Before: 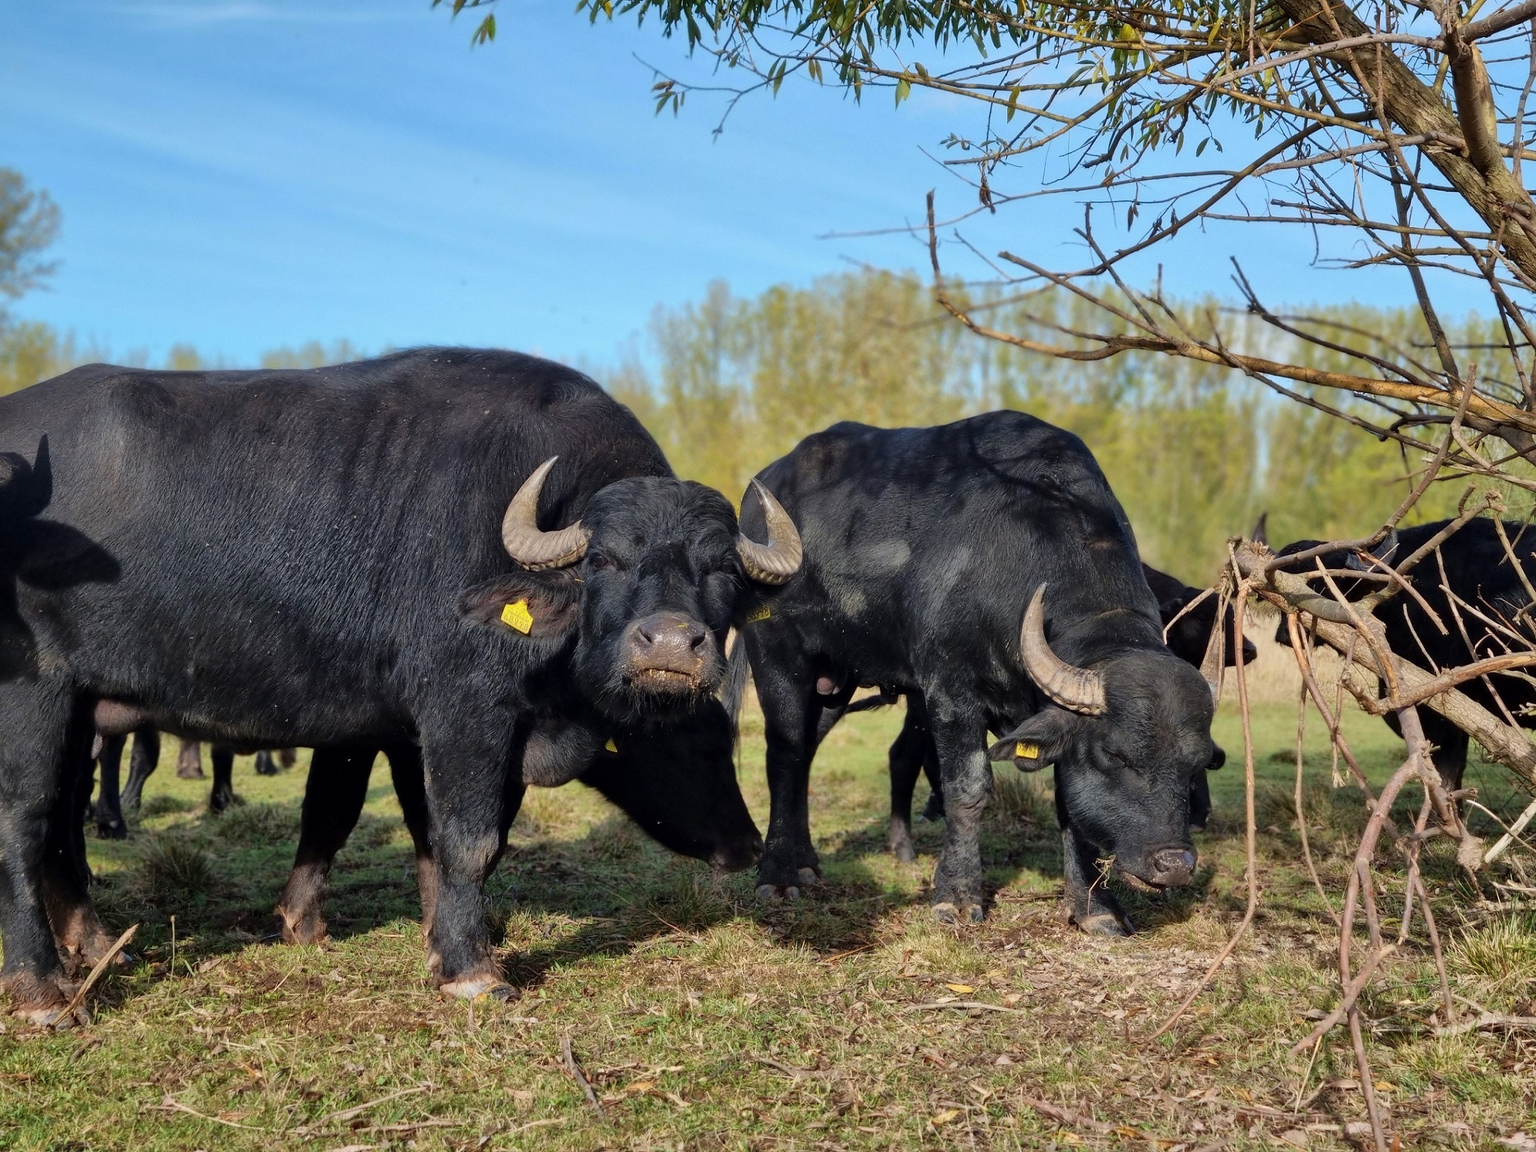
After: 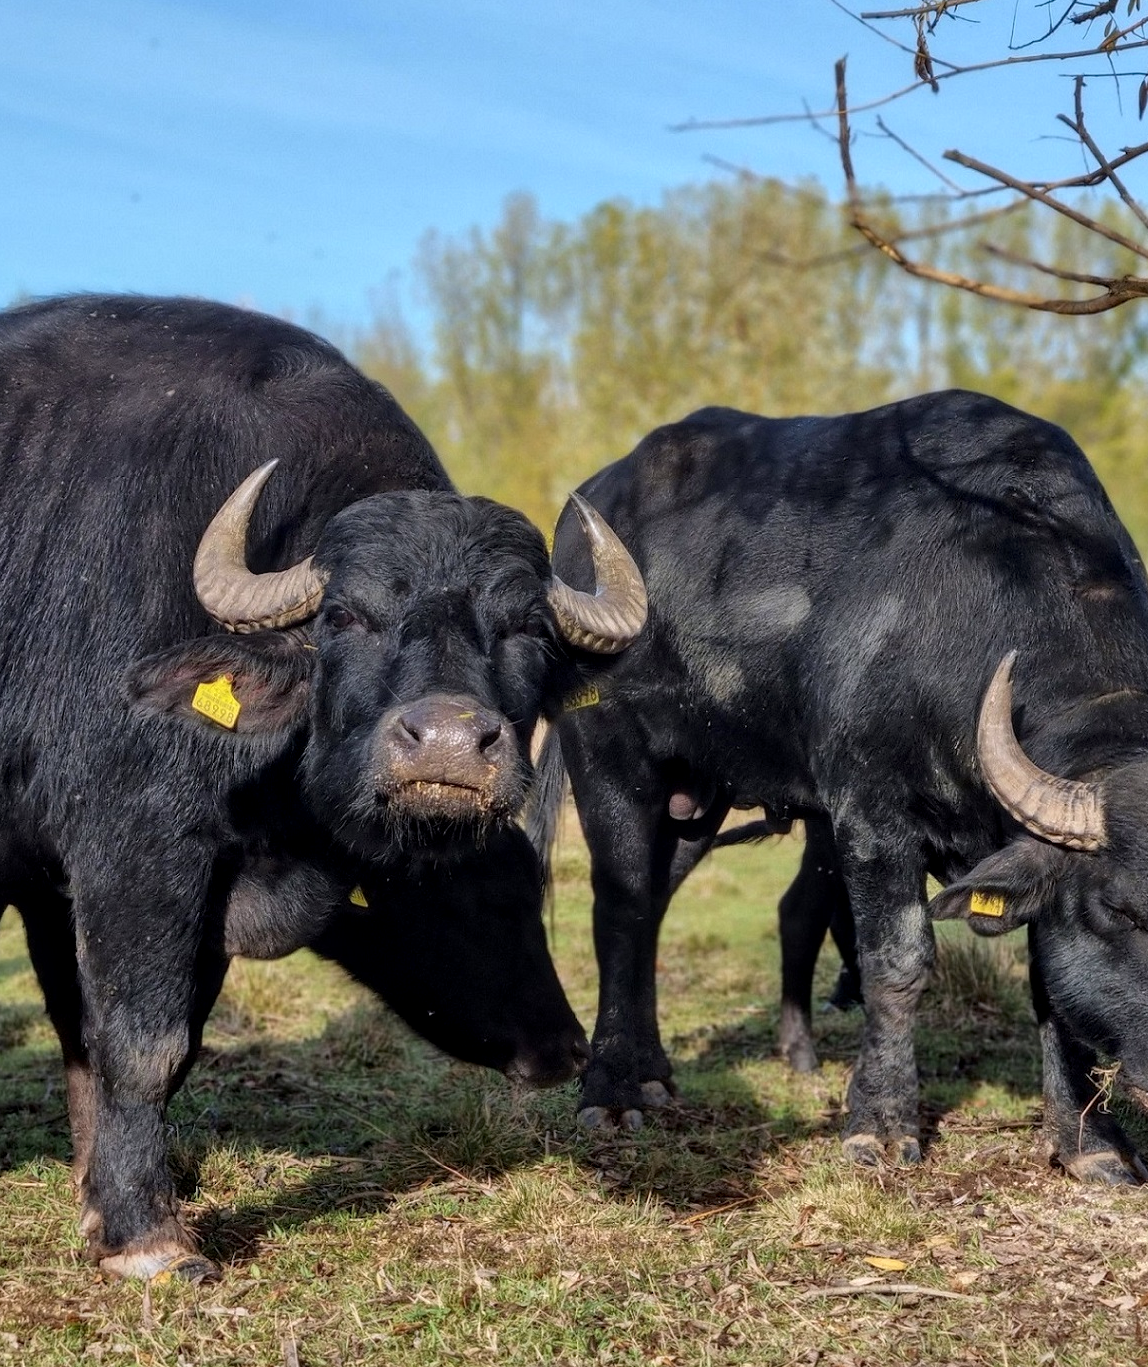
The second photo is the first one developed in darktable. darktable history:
local contrast: on, module defaults
crop and rotate: angle 0.02°, left 24.353%, top 13.219%, right 26.156%, bottom 8.224%
white balance: red 1.009, blue 1.027
